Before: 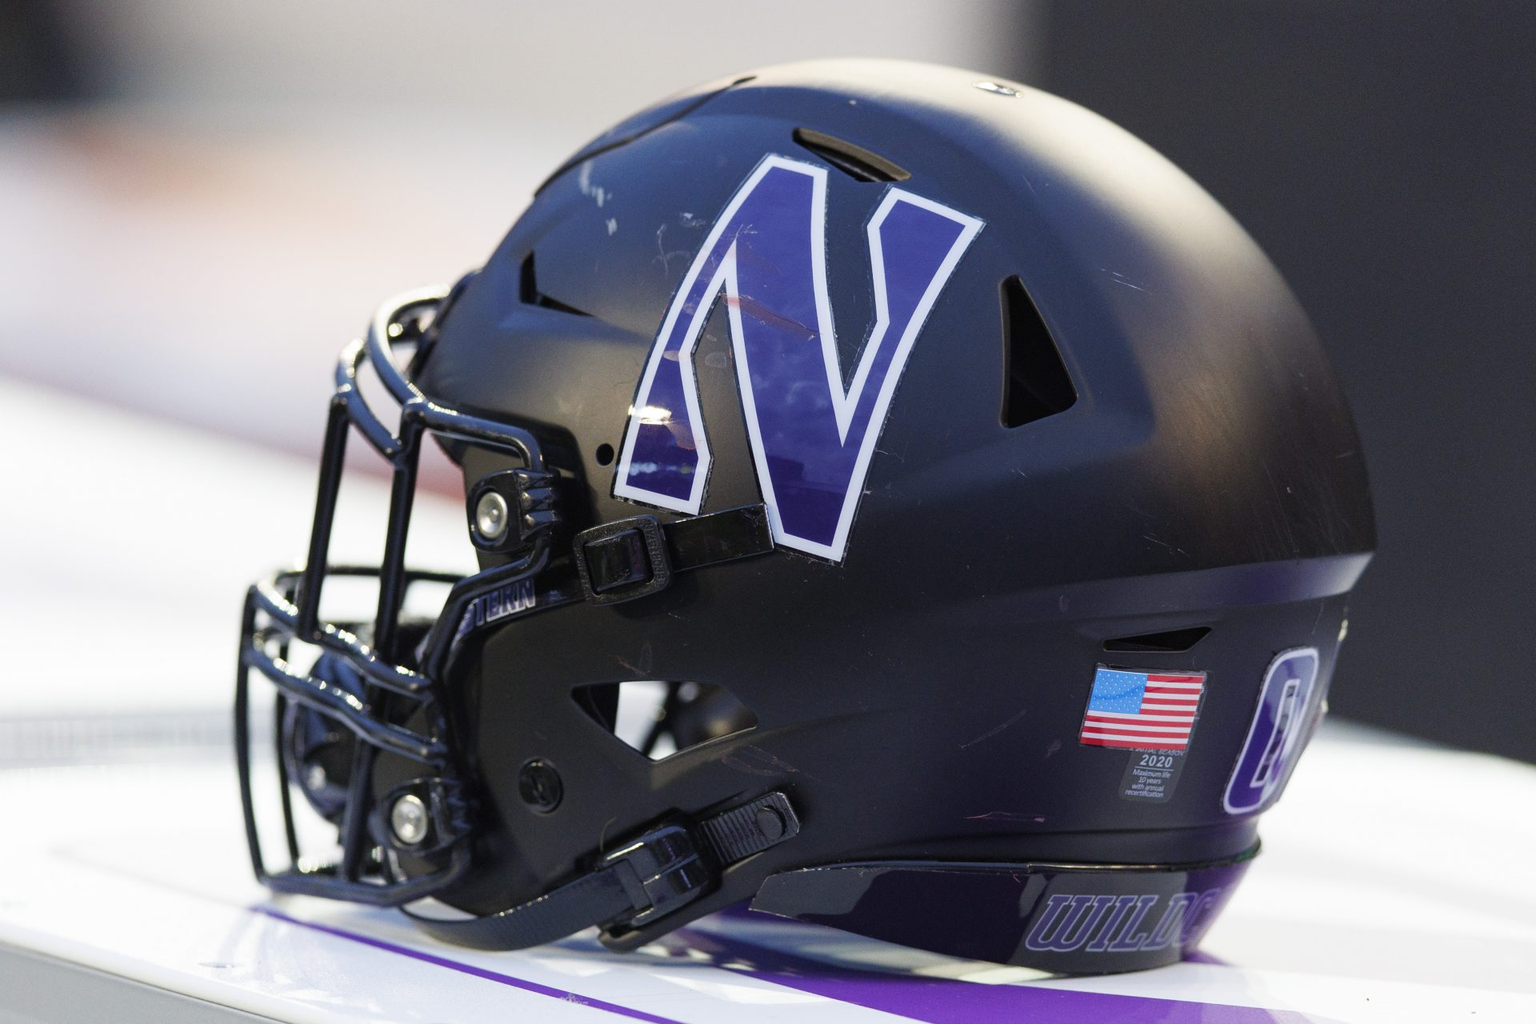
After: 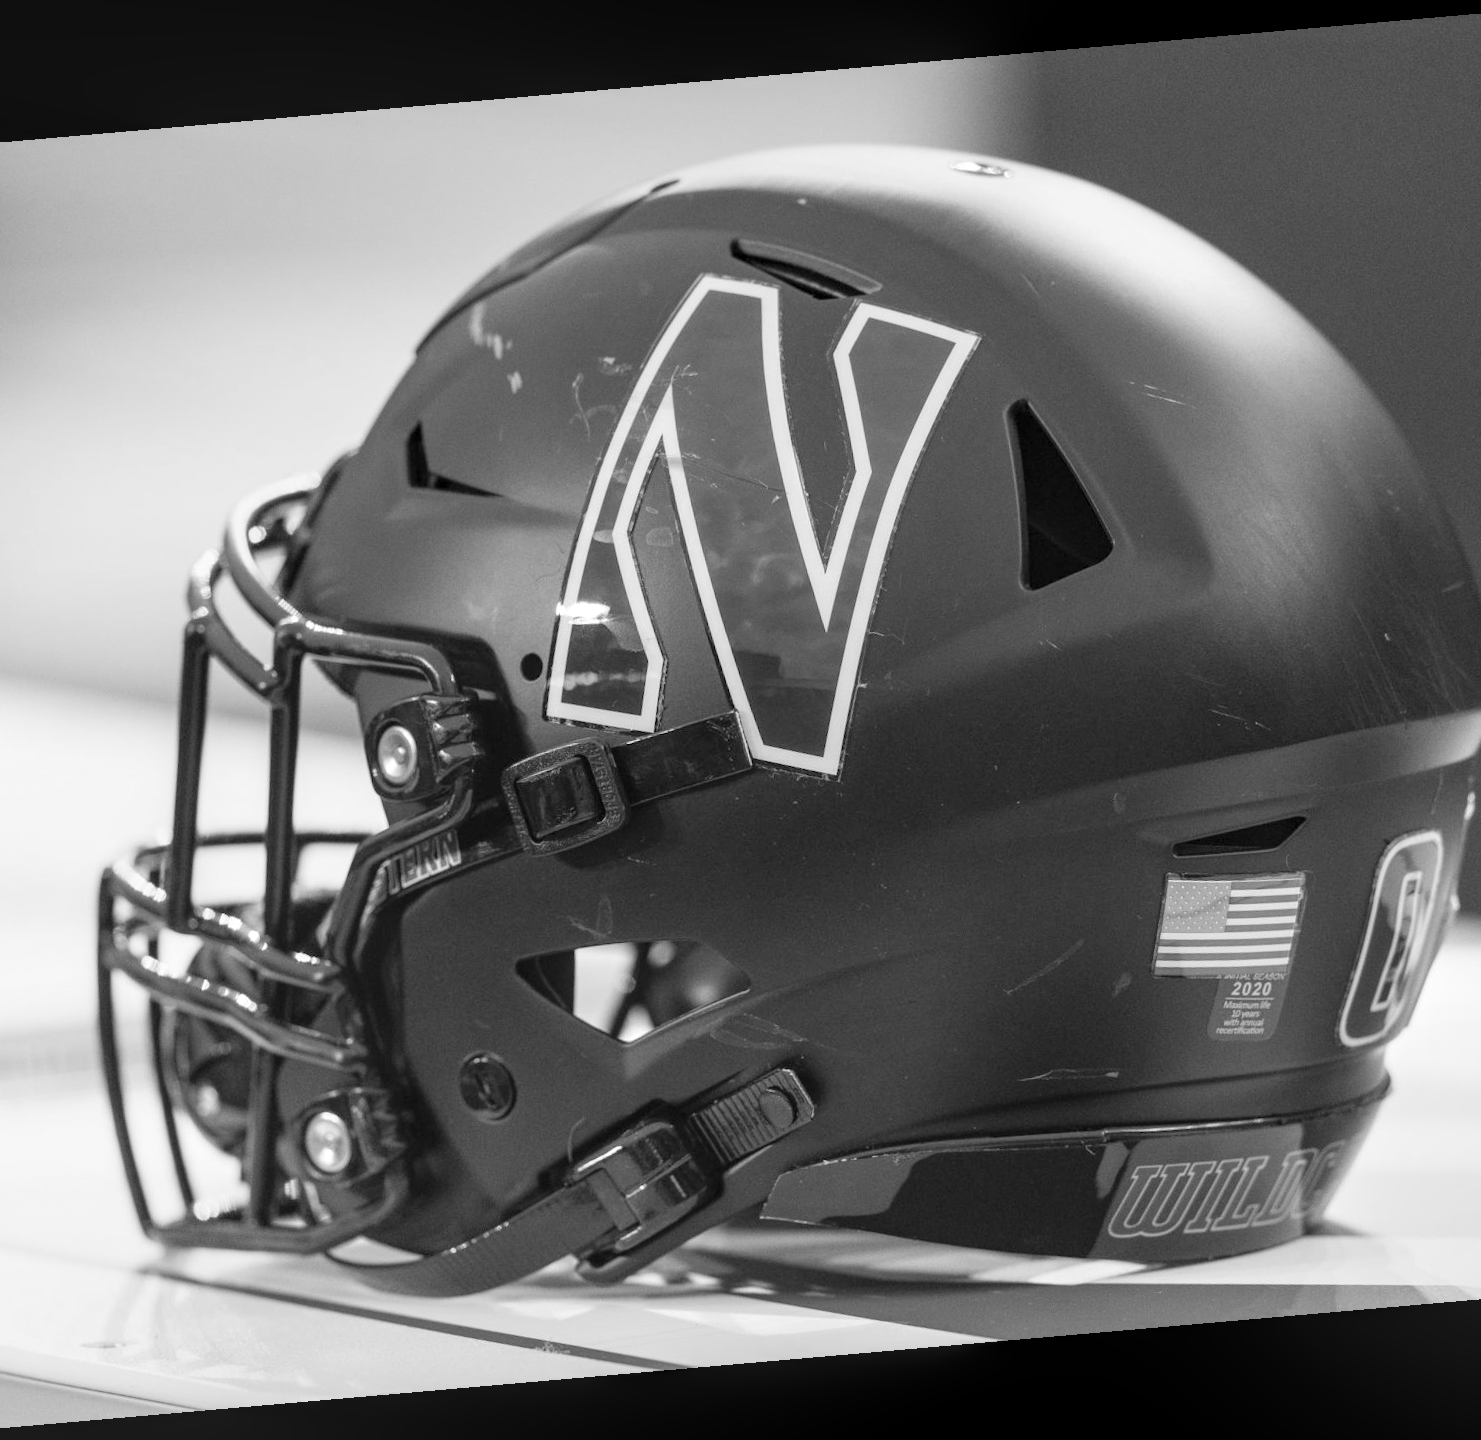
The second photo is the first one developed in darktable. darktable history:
rotate and perspective: rotation -4.98°, automatic cropping off
monochrome: on, module defaults
crop: left 13.443%, right 13.31%
contrast brightness saturation: brightness 0.18, saturation -0.5
local contrast: on, module defaults
